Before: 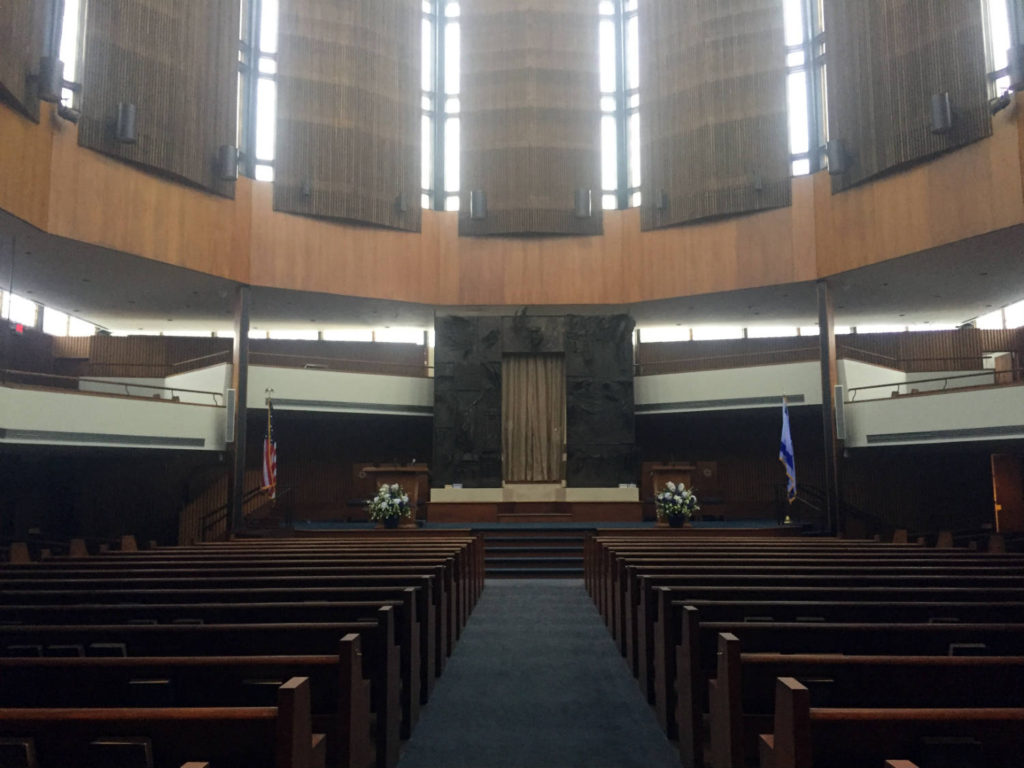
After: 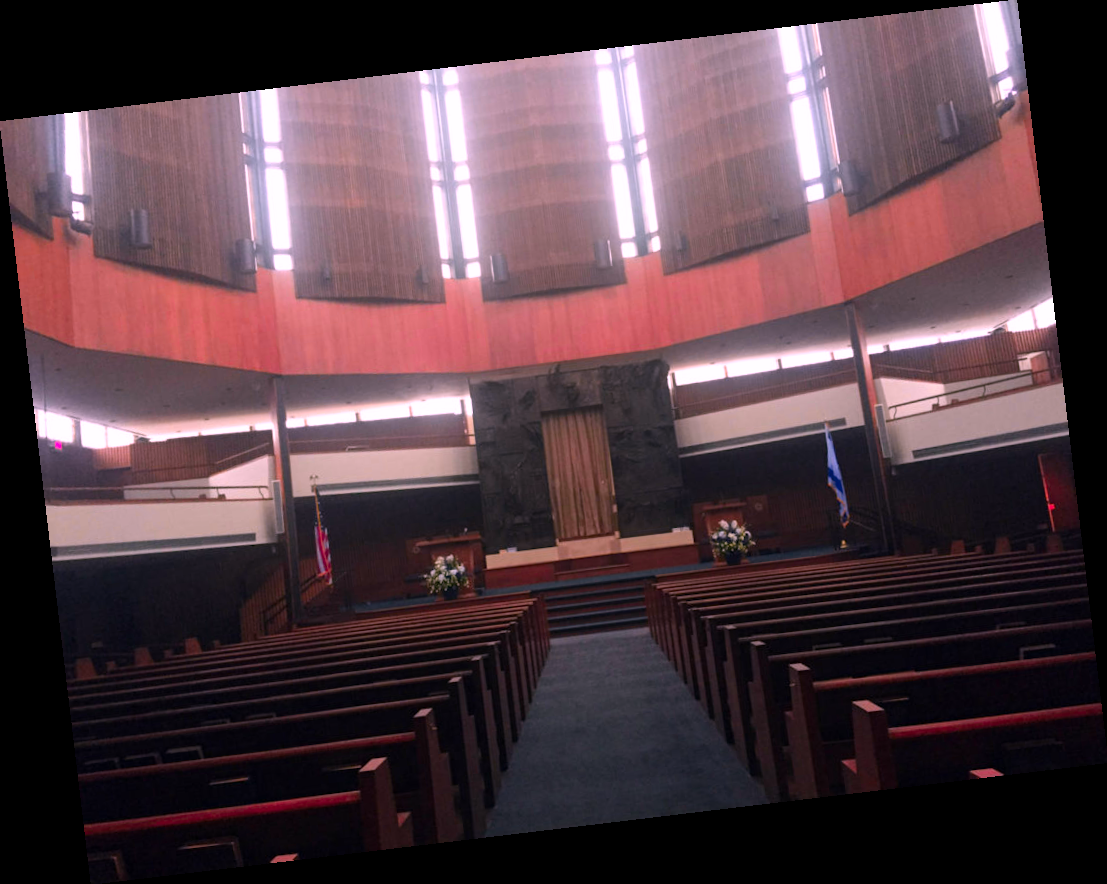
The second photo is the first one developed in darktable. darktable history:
rotate and perspective: rotation -6.83°, automatic cropping off
color zones: curves: ch1 [(0.24, 0.634) (0.75, 0.5)]; ch2 [(0.253, 0.437) (0.745, 0.491)], mix 102.12%
white balance: red 1.188, blue 1.11
